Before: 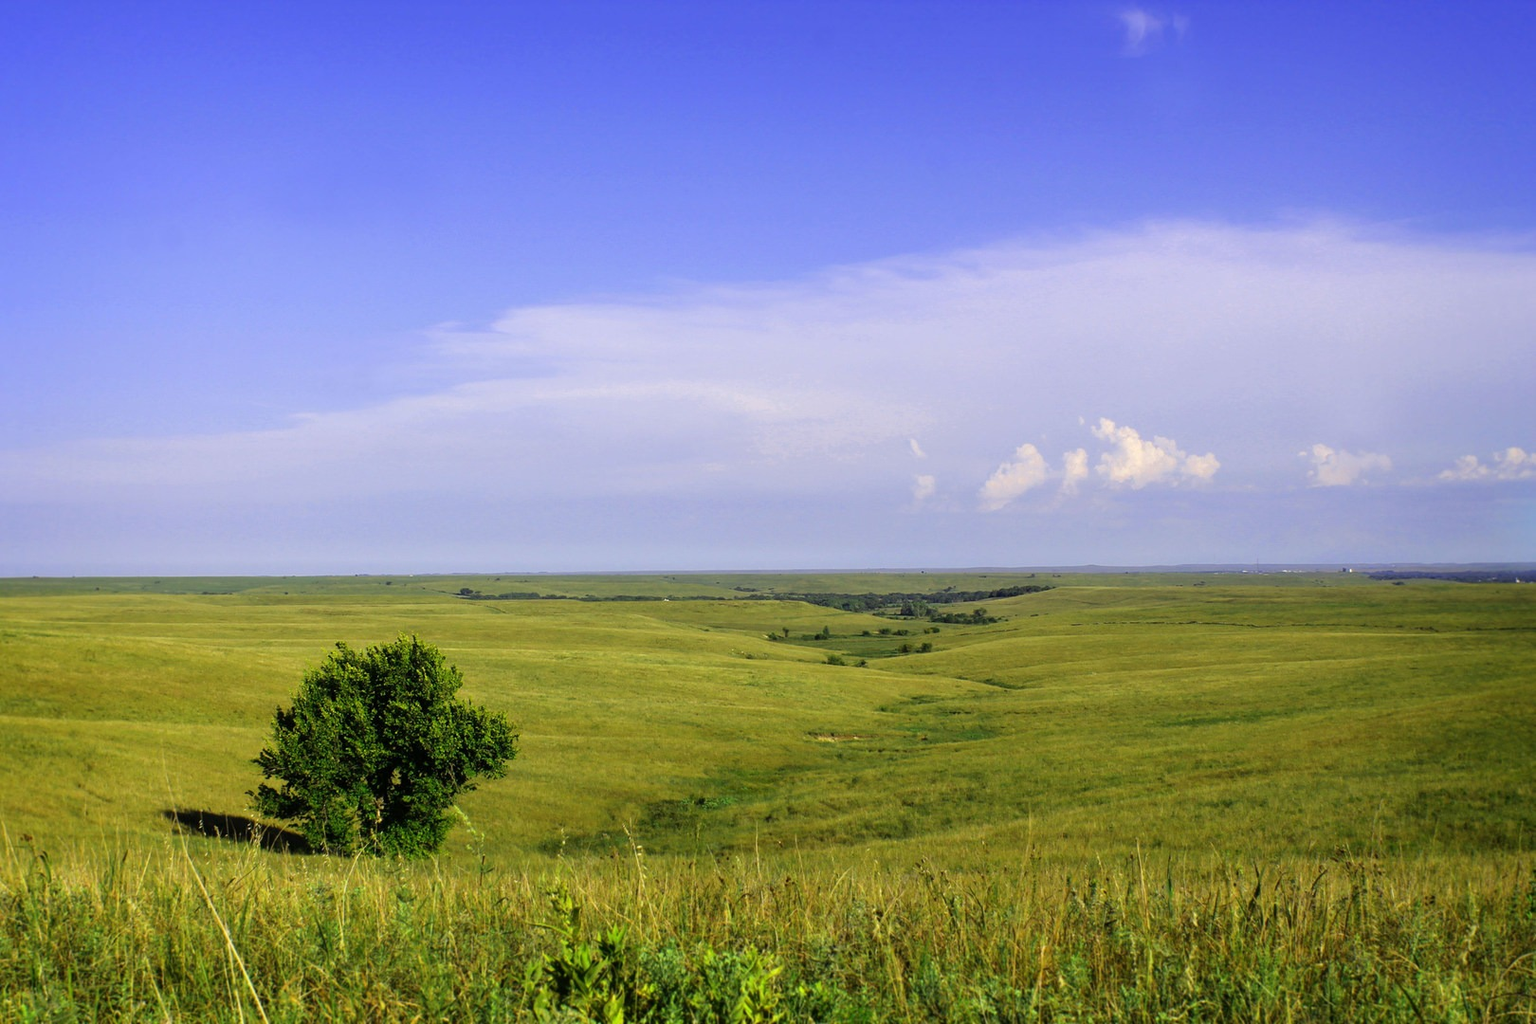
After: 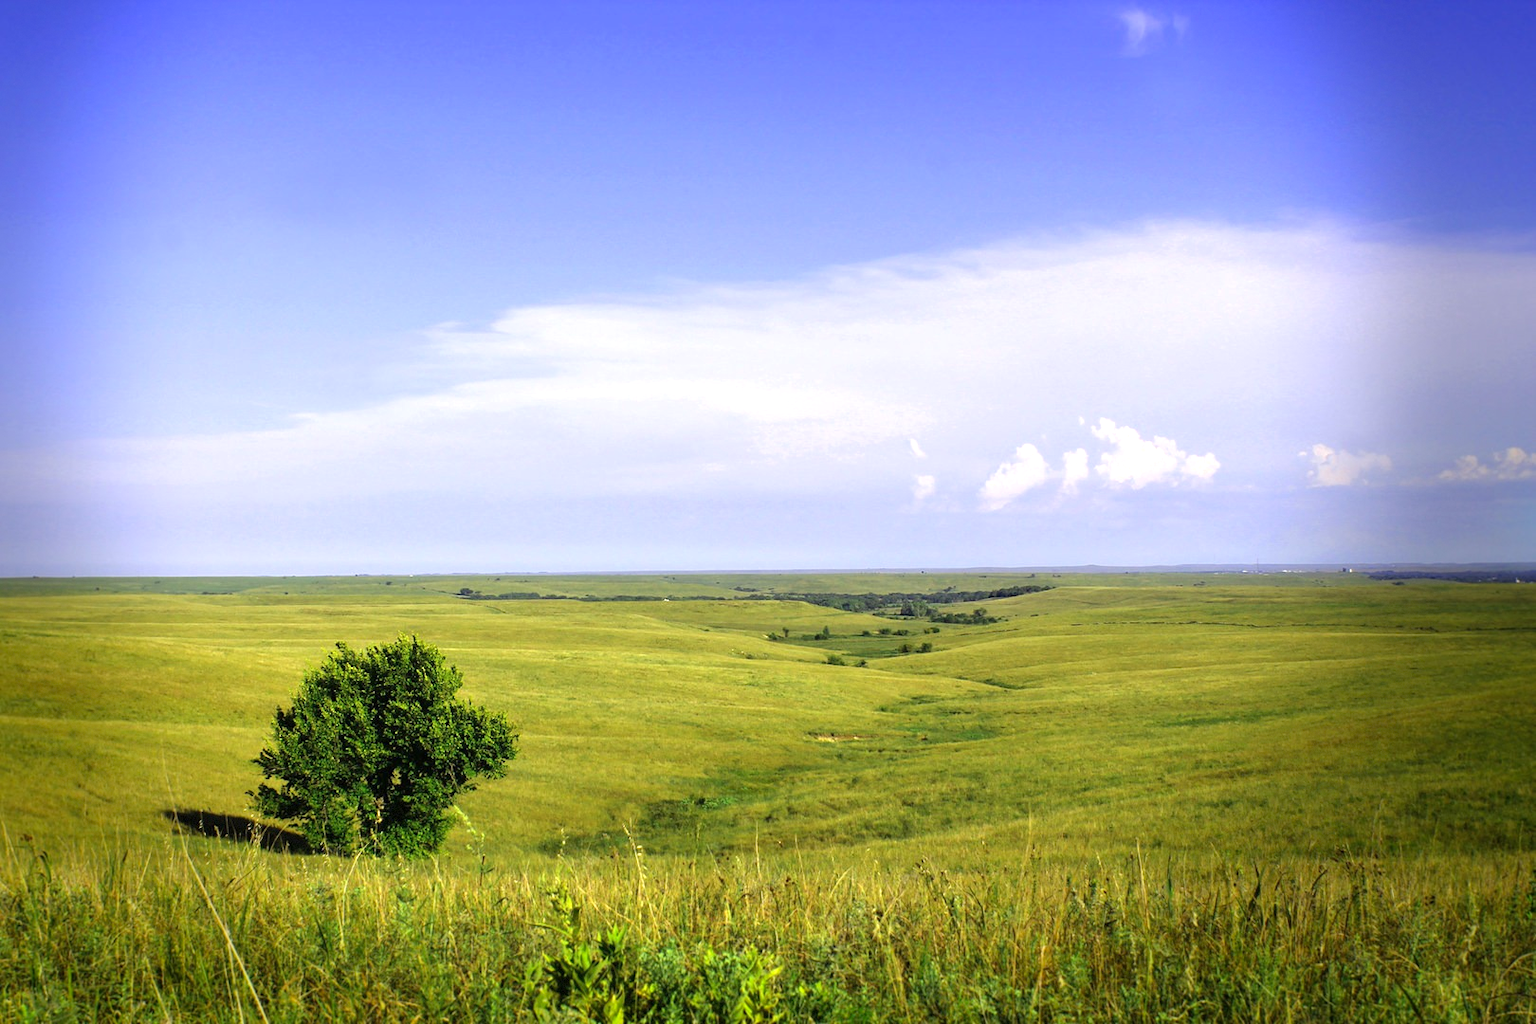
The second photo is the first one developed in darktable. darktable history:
exposure: black level correction 0, exposure 0.7 EV, compensate exposure bias true, compensate highlight preservation false
vignetting: fall-off start 68.33%, fall-off radius 30%, saturation 0.042, center (-0.066, -0.311), width/height ratio 0.992, shape 0.85, dithering 8-bit output
